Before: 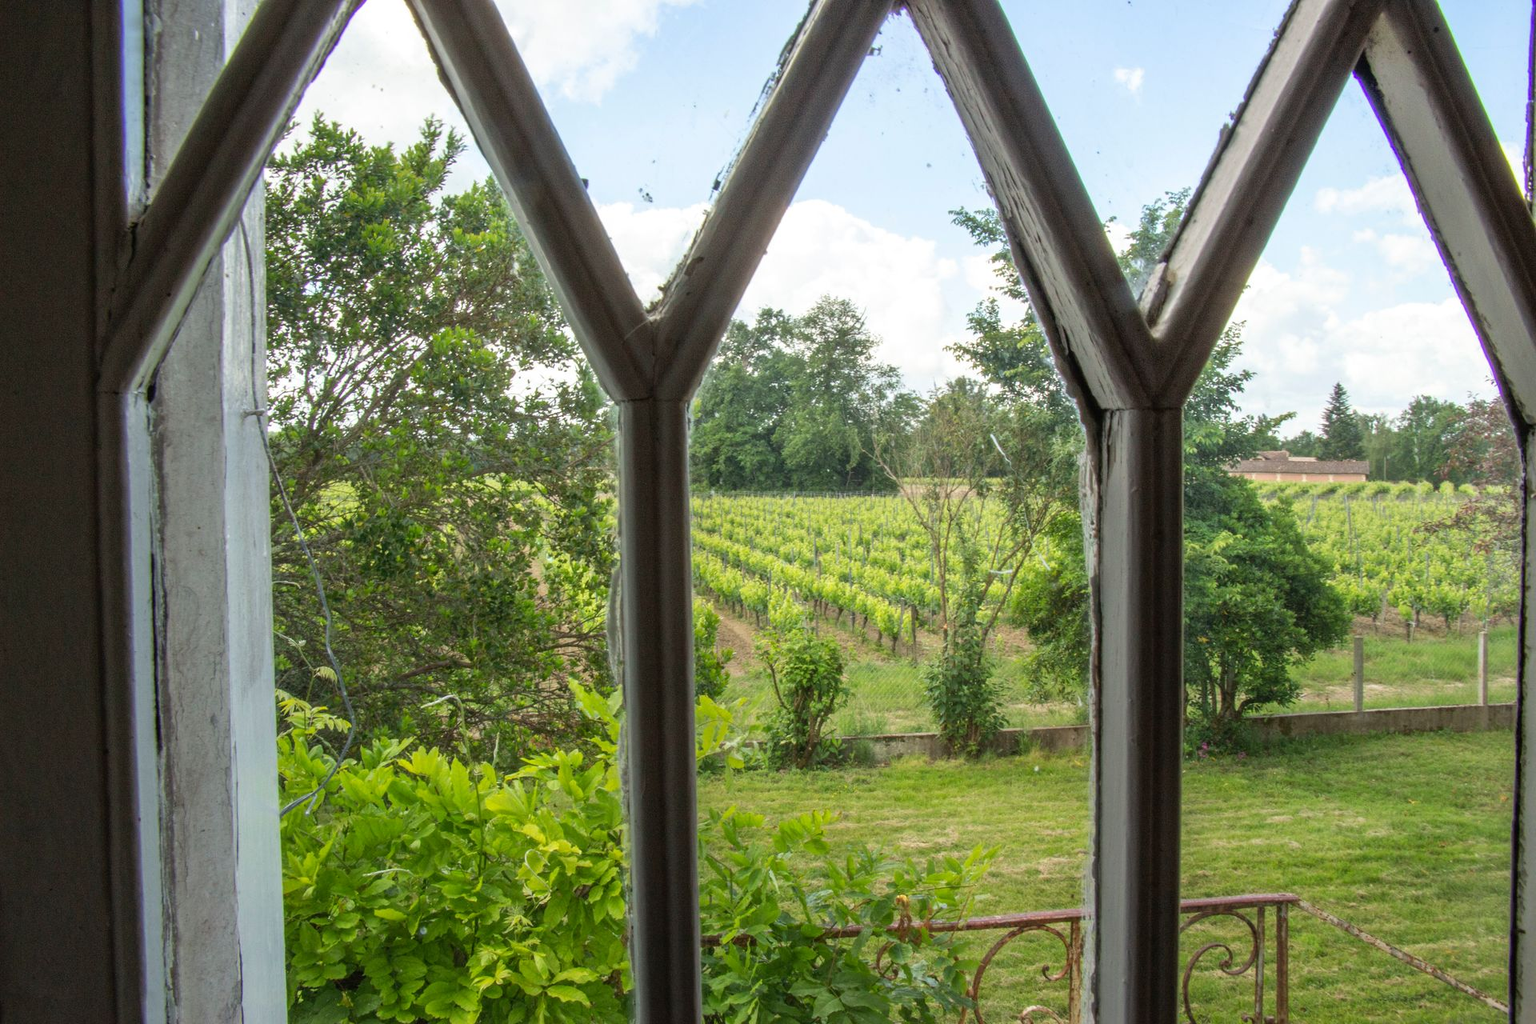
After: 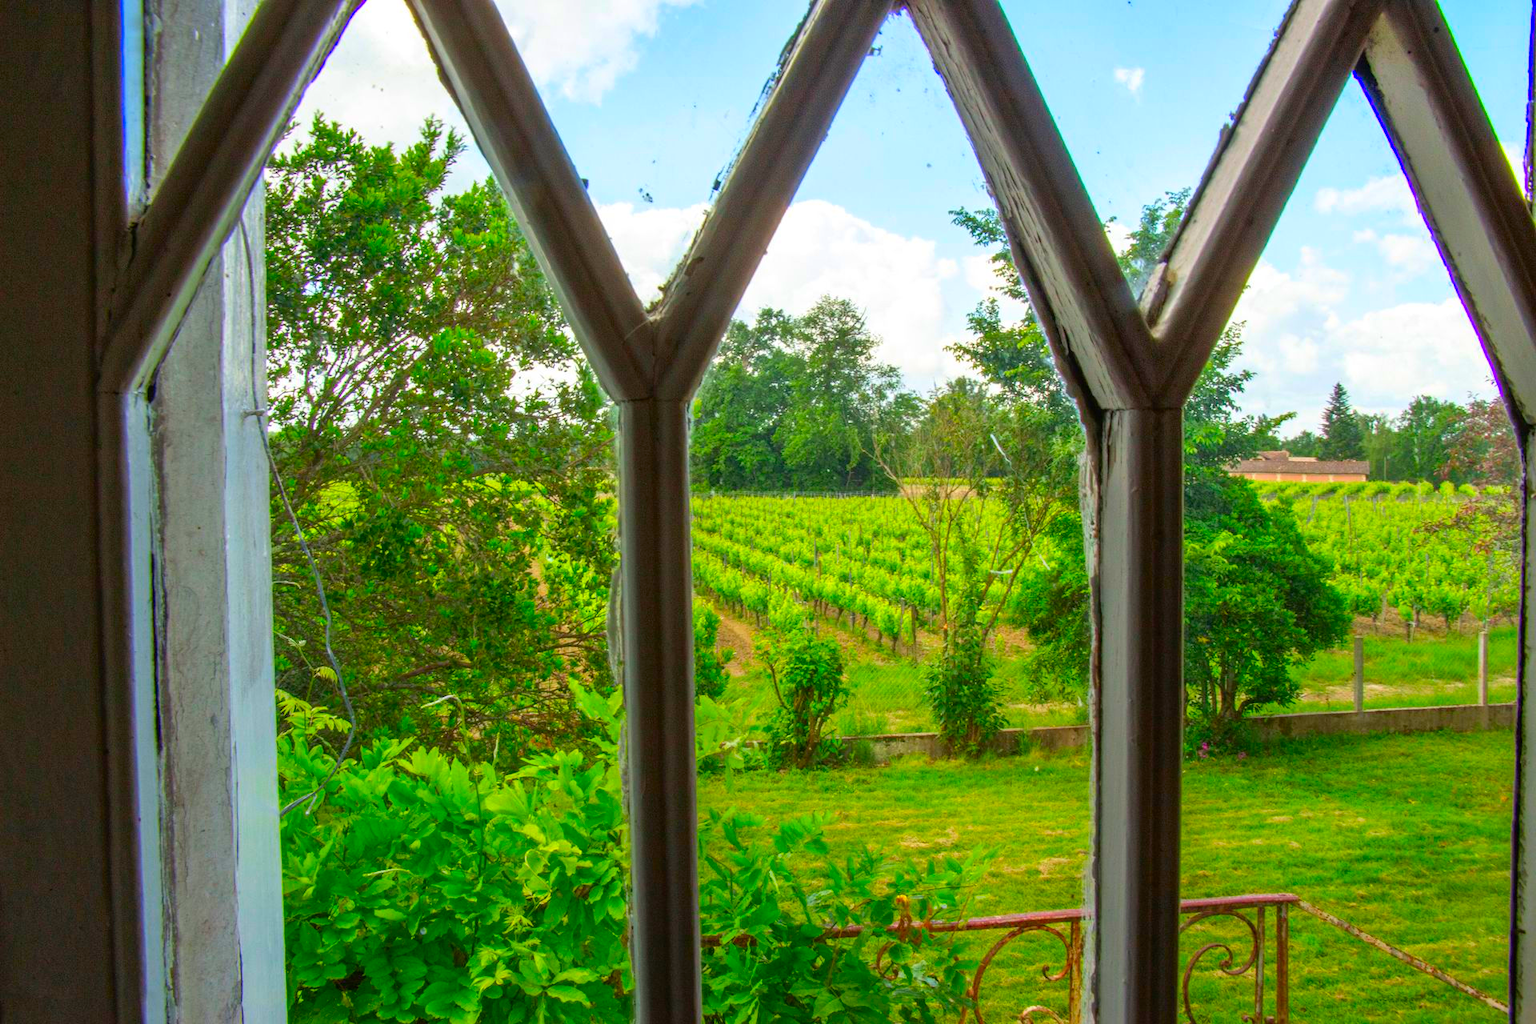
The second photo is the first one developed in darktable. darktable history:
shadows and highlights: shadows 29.61, highlights -30.47, low approximation 0.01, soften with gaussian
color correction: saturation 2.15
